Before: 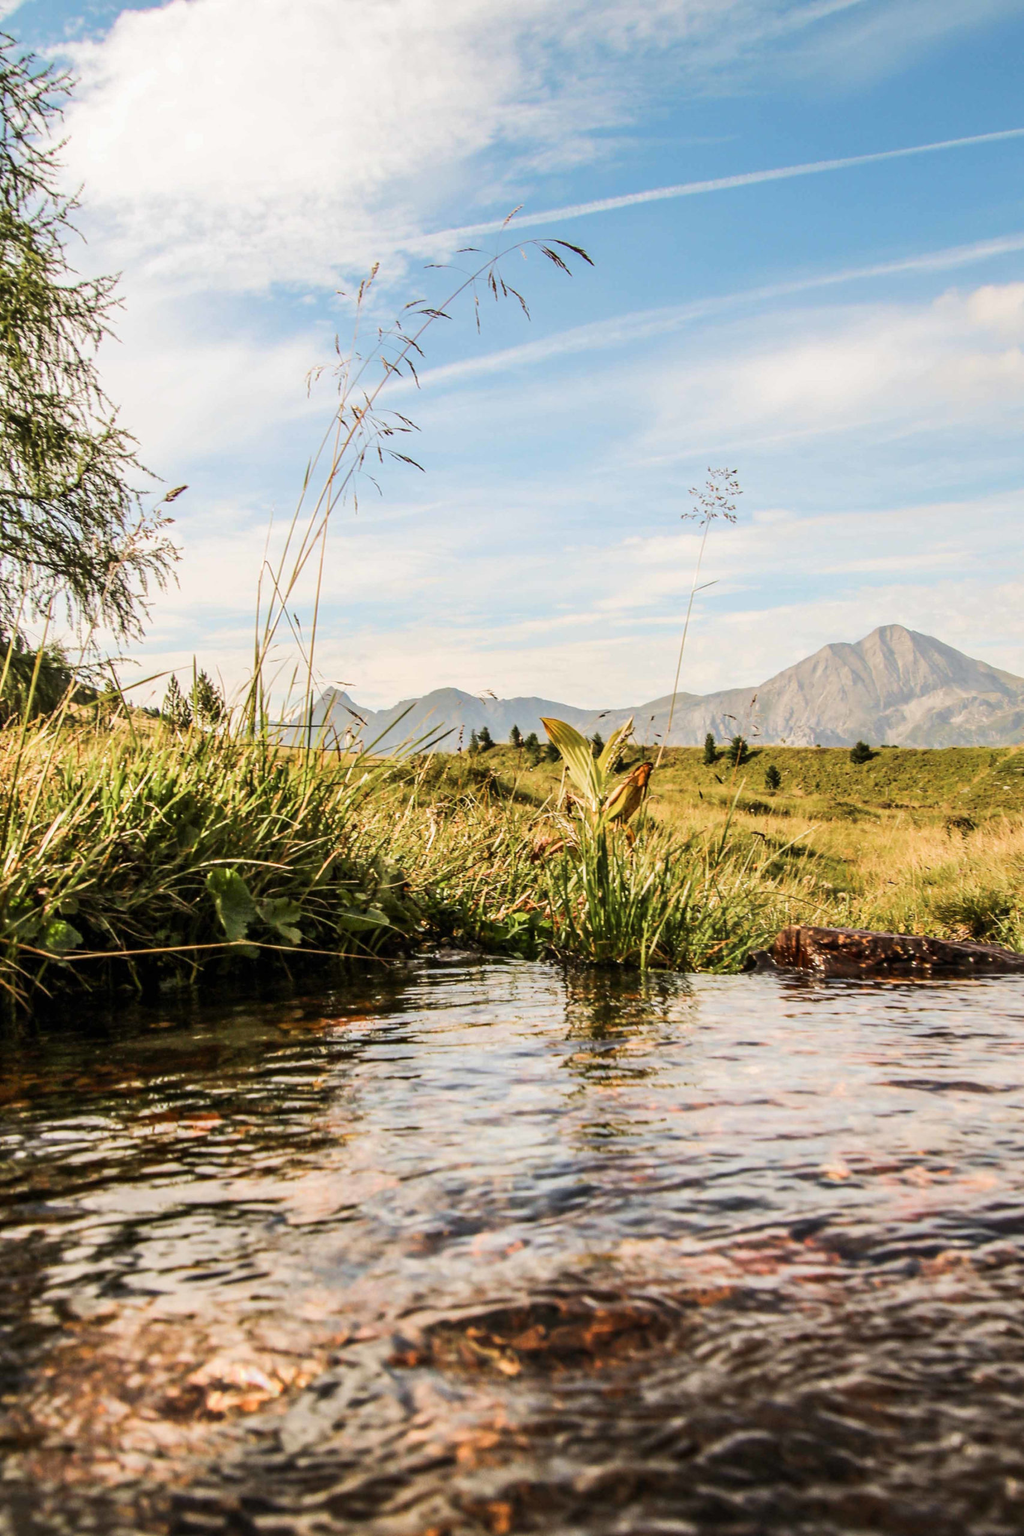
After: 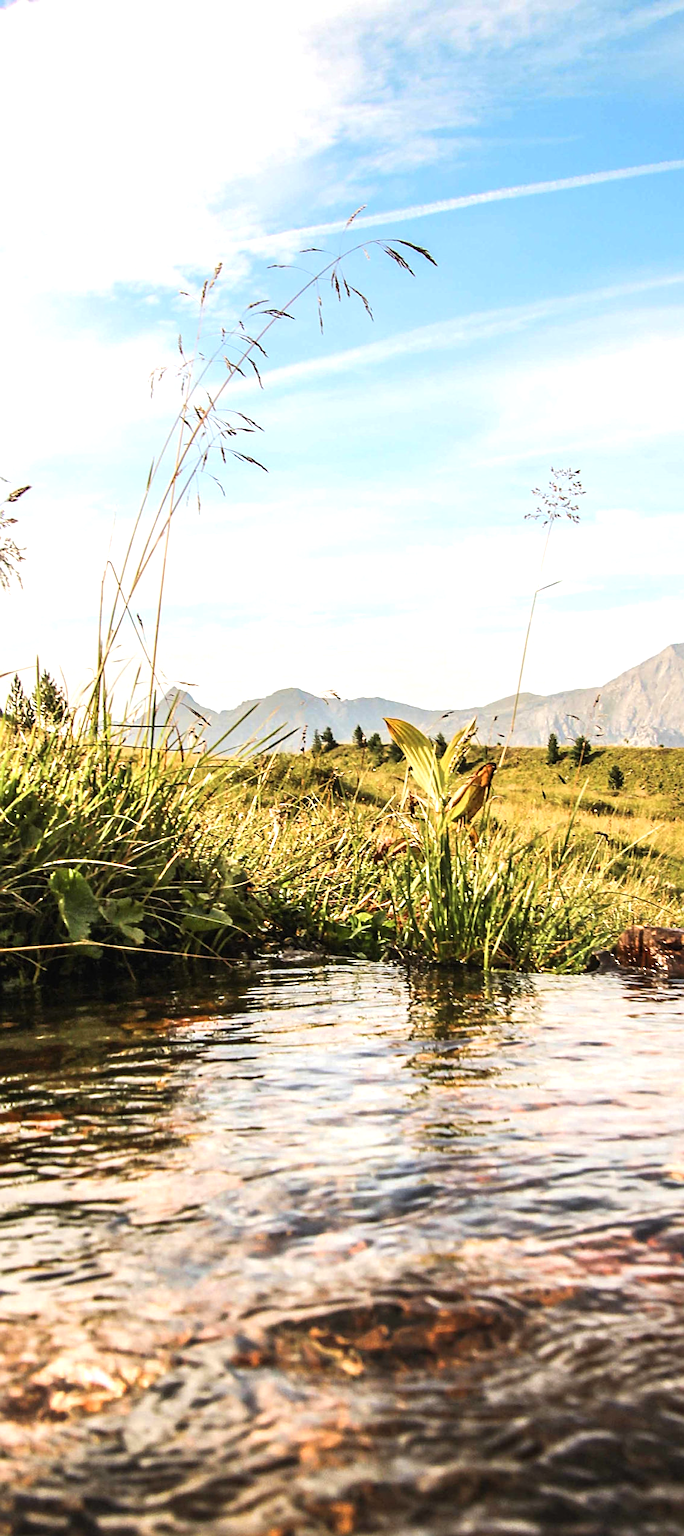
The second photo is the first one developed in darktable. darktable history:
crop: left 15.39%, right 17.727%
sharpen: on, module defaults
exposure: black level correction -0.002, exposure 0.545 EV, compensate highlight preservation false
color zones: curves: ch0 [(0.068, 0.464) (0.25, 0.5) (0.48, 0.508) (0.75, 0.536) (0.886, 0.476) (0.967, 0.456)]; ch1 [(0.066, 0.456) (0.25, 0.5) (0.616, 0.508) (0.746, 0.56) (0.934, 0.444)]
